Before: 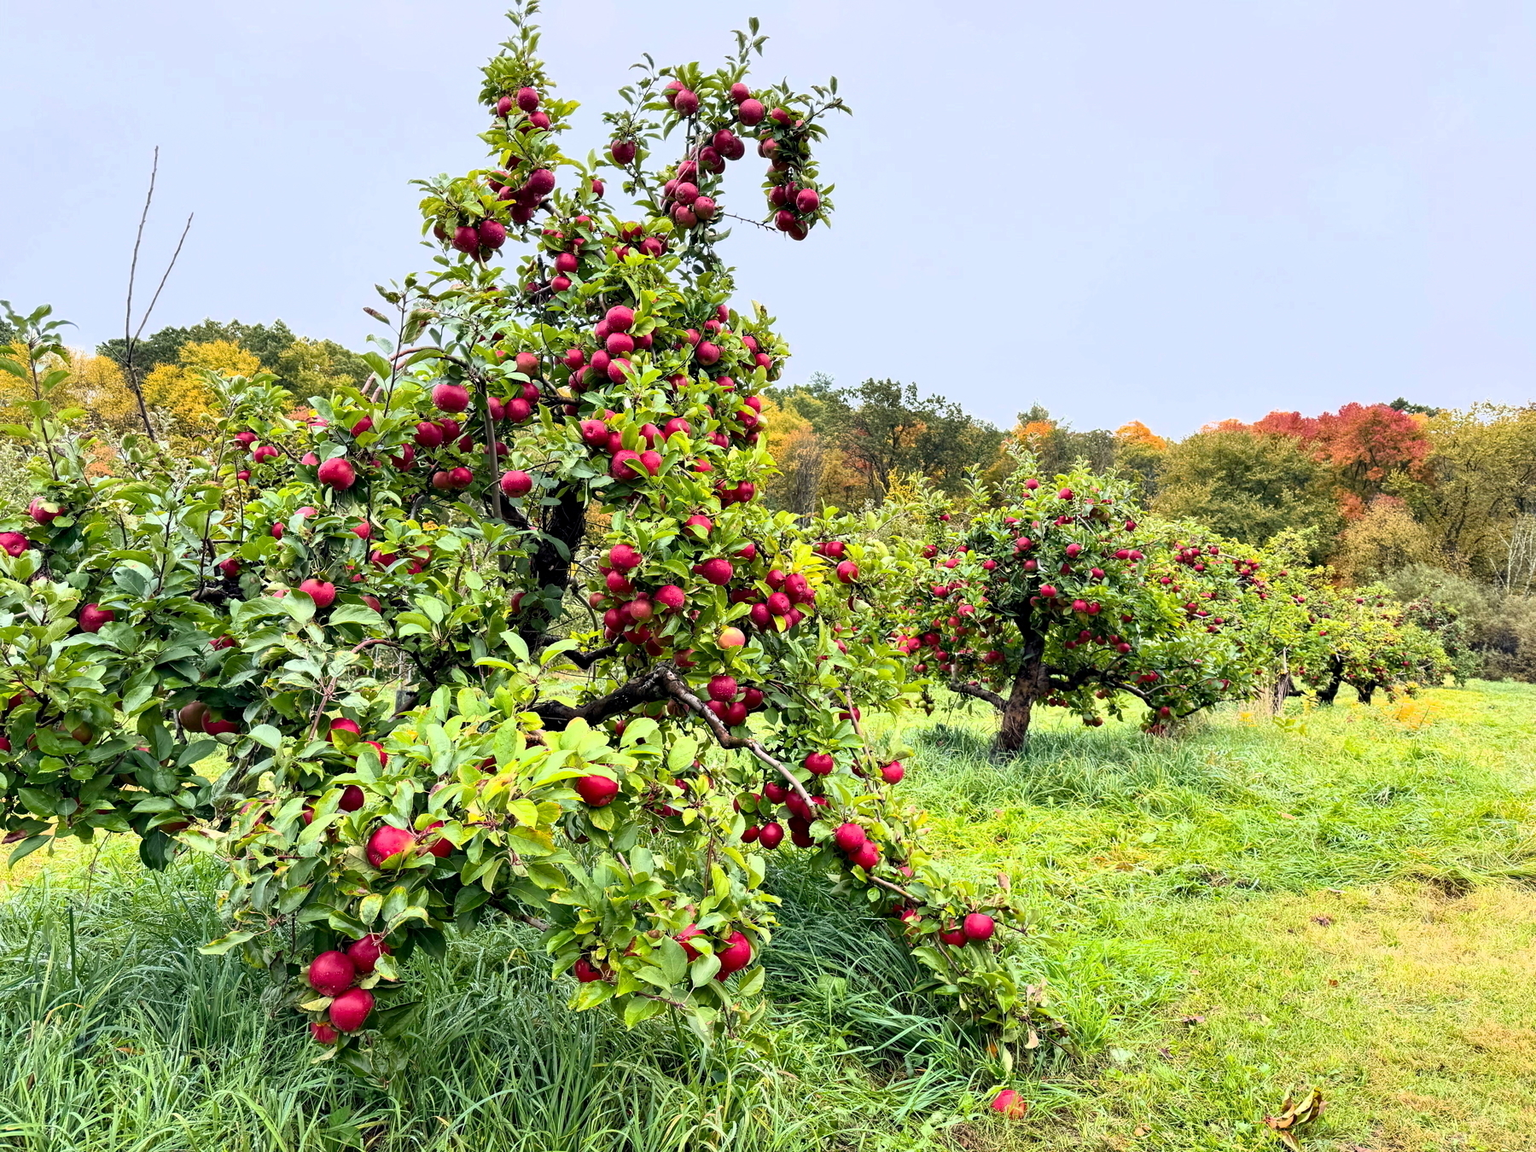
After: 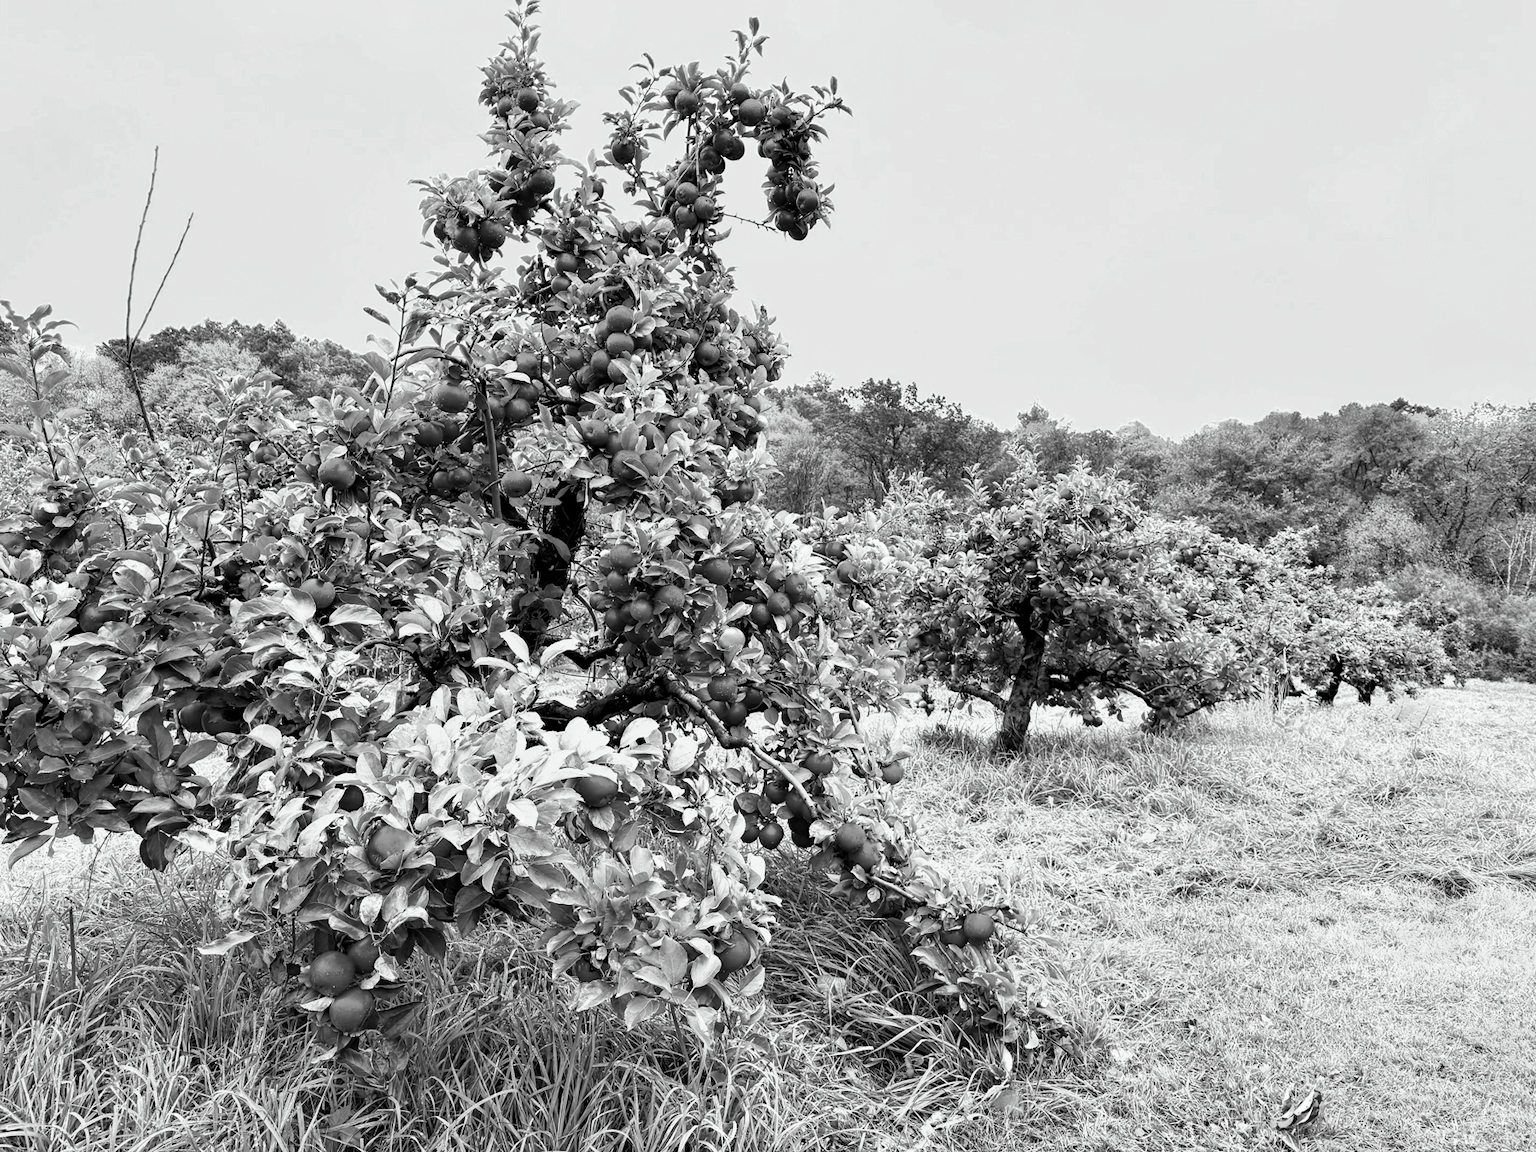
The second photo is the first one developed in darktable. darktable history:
color correction: highlights a* -0.182, highlights b* -0.124
contrast brightness saturation: saturation -1
